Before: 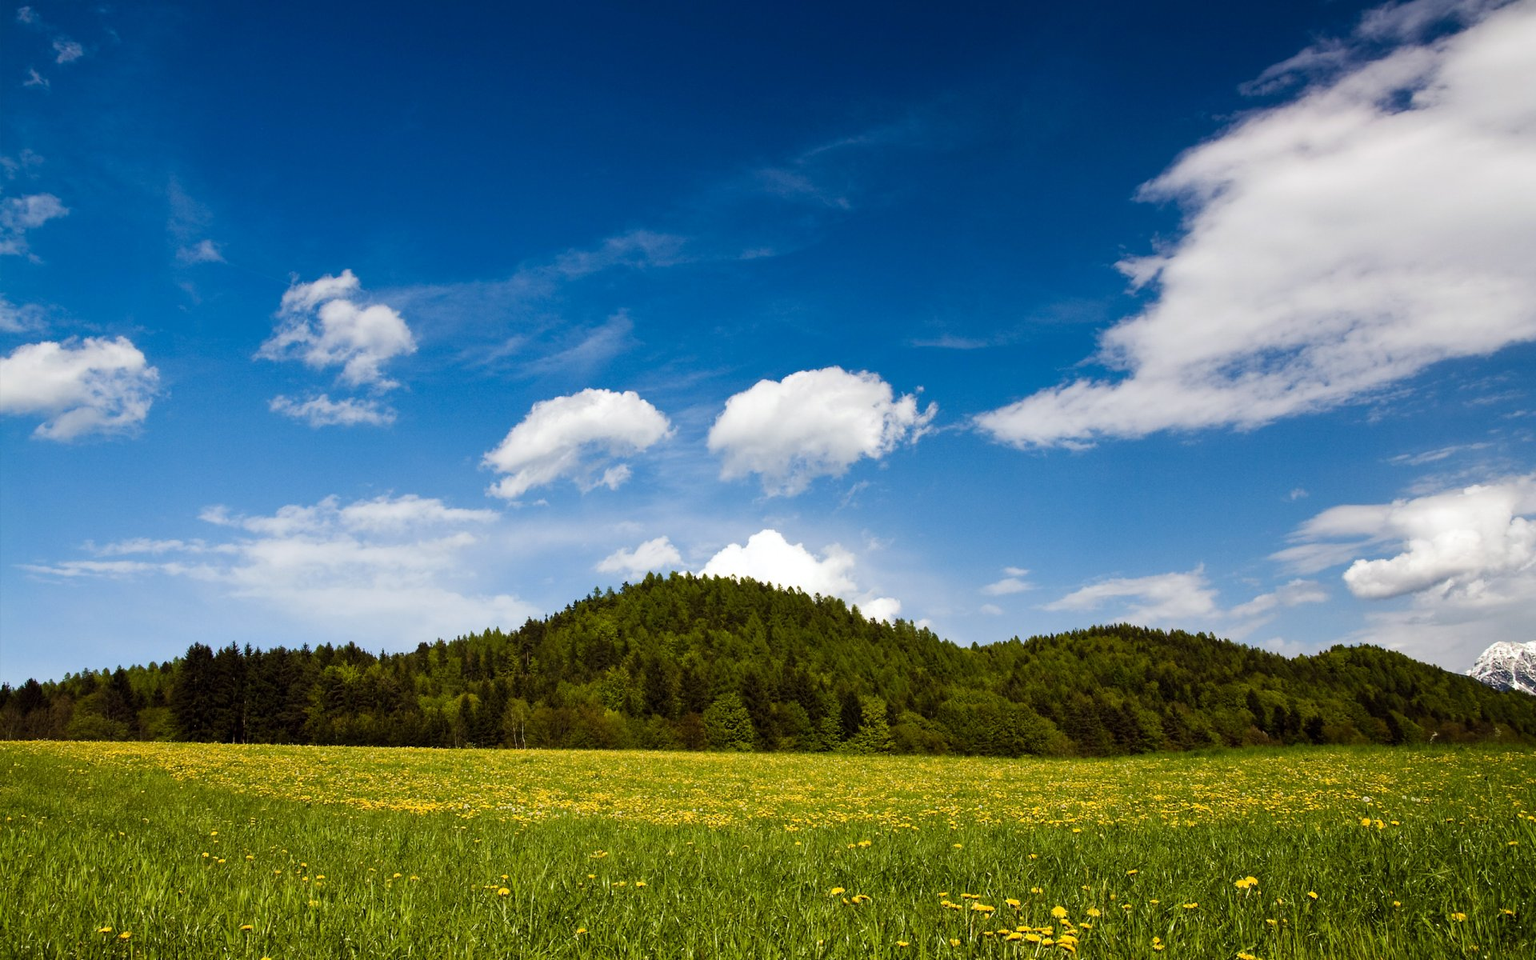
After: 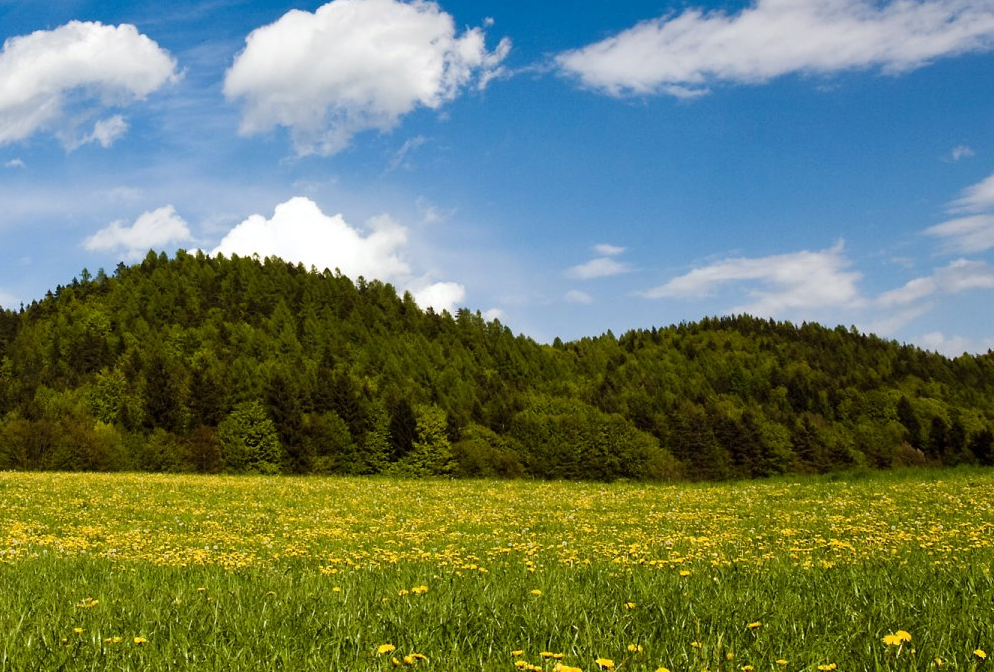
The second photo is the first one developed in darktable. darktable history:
tone equalizer: on, module defaults
crop: left 34.479%, top 38.822%, right 13.718%, bottom 5.172%
